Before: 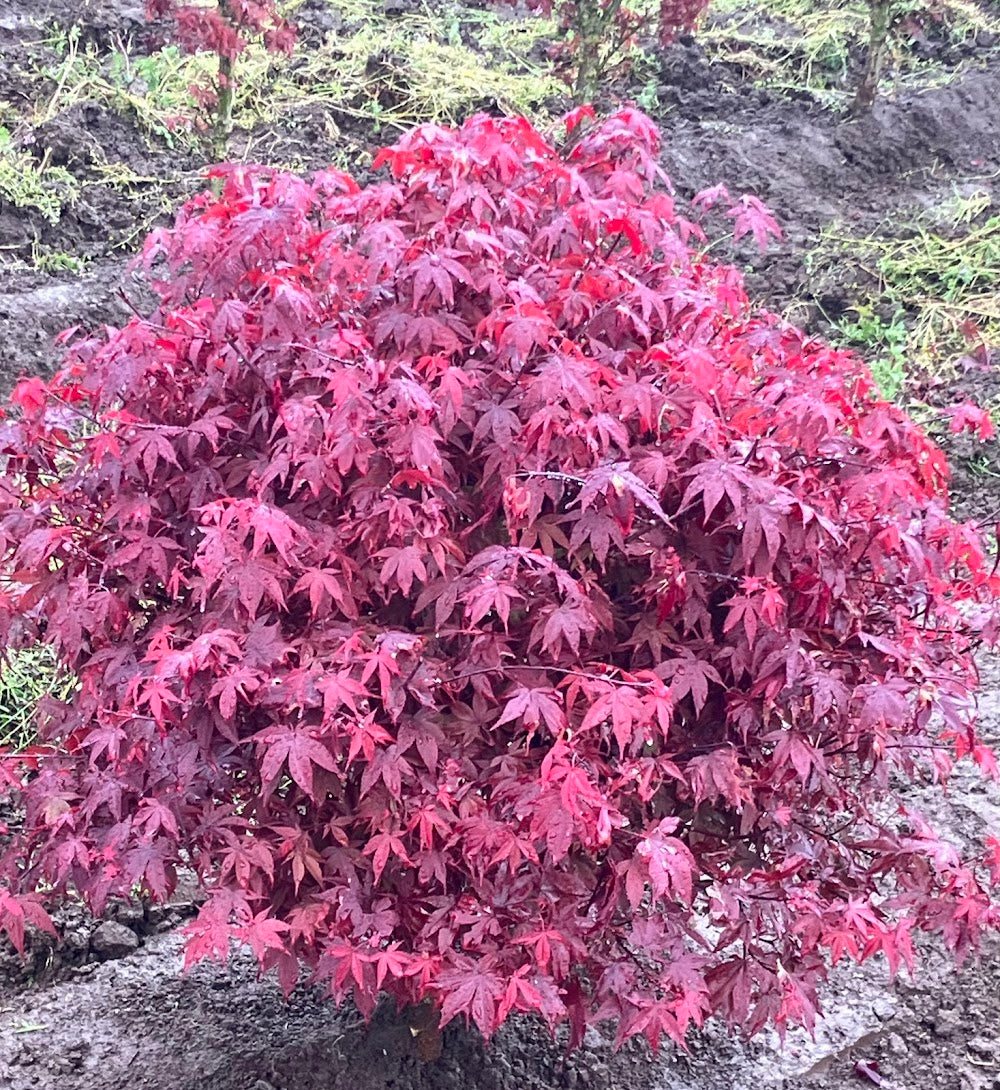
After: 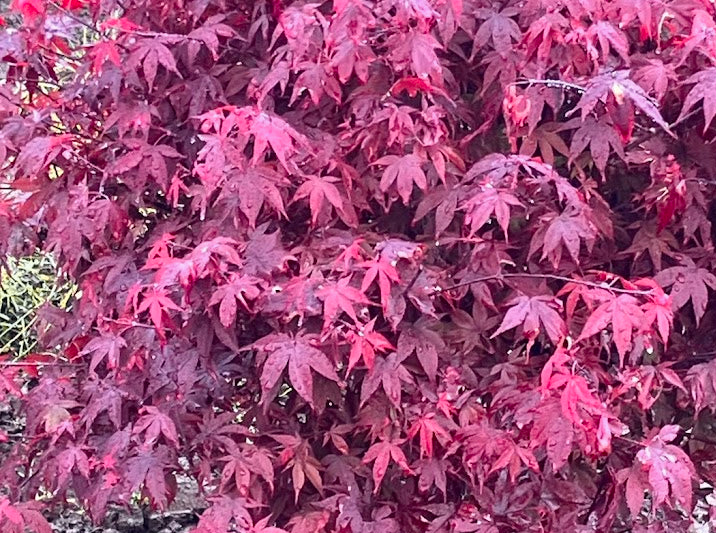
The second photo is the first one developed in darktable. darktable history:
crop: top 36.024%, right 28.399%, bottom 15.06%
color zones: curves: ch0 [(0, 0.499) (0.143, 0.5) (0.286, 0.5) (0.429, 0.476) (0.571, 0.284) (0.714, 0.243) (0.857, 0.449) (1, 0.499)]; ch1 [(0, 0.532) (0.143, 0.645) (0.286, 0.696) (0.429, 0.211) (0.571, 0.504) (0.714, 0.493) (0.857, 0.495) (1, 0.532)]; ch2 [(0, 0.5) (0.143, 0.5) (0.286, 0.427) (0.429, 0.324) (0.571, 0.5) (0.714, 0.5) (0.857, 0.5) (1, 0.5)]
